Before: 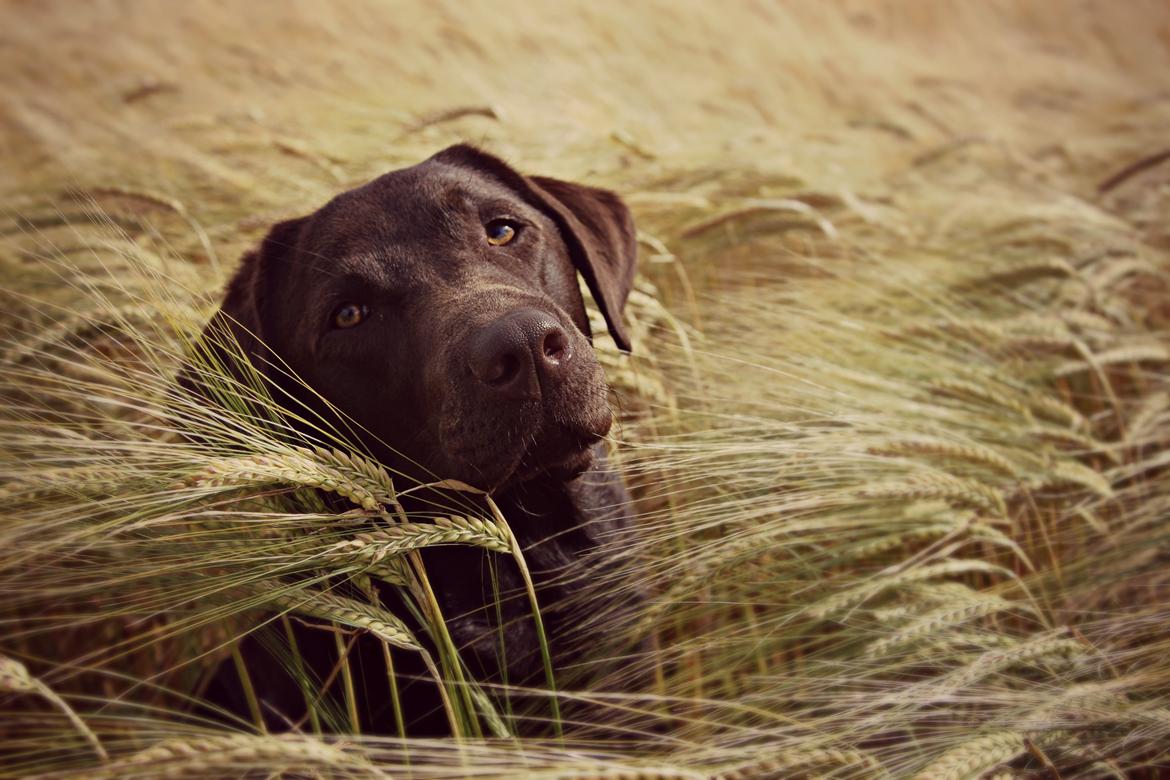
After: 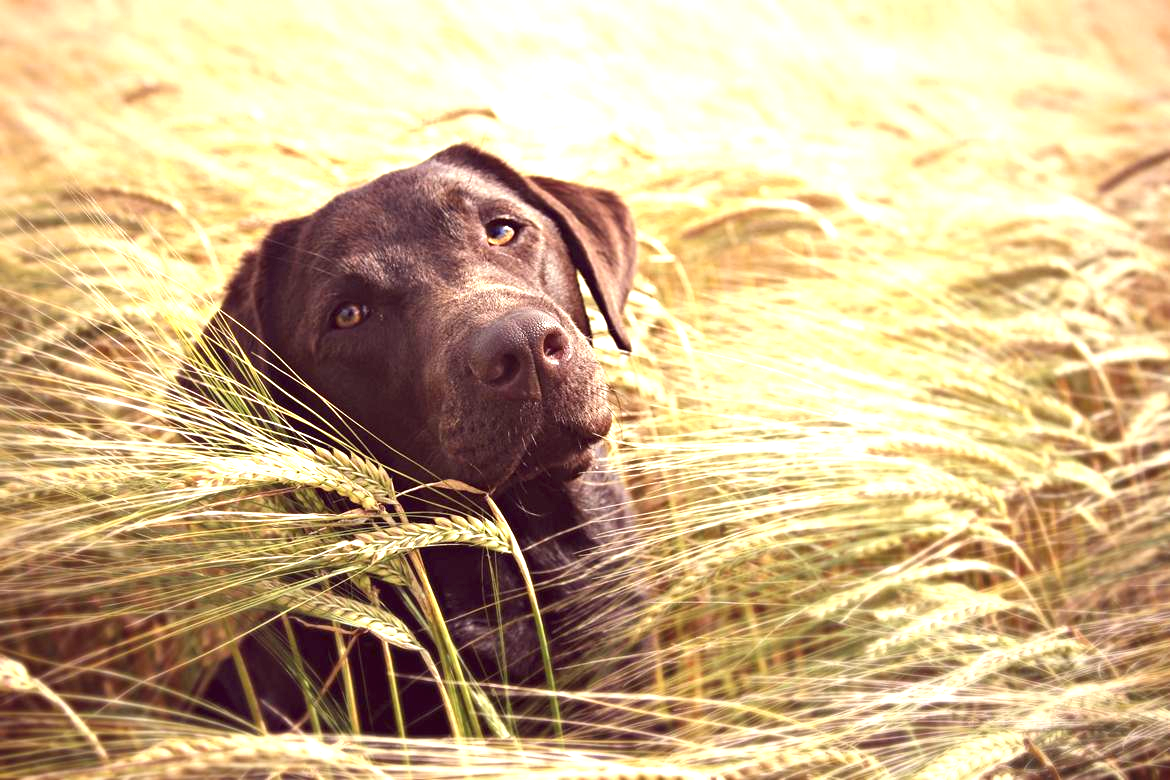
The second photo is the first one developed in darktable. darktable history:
exposure: black level correction 0, exposure 1.744 EV, compensate highlight preservation false
